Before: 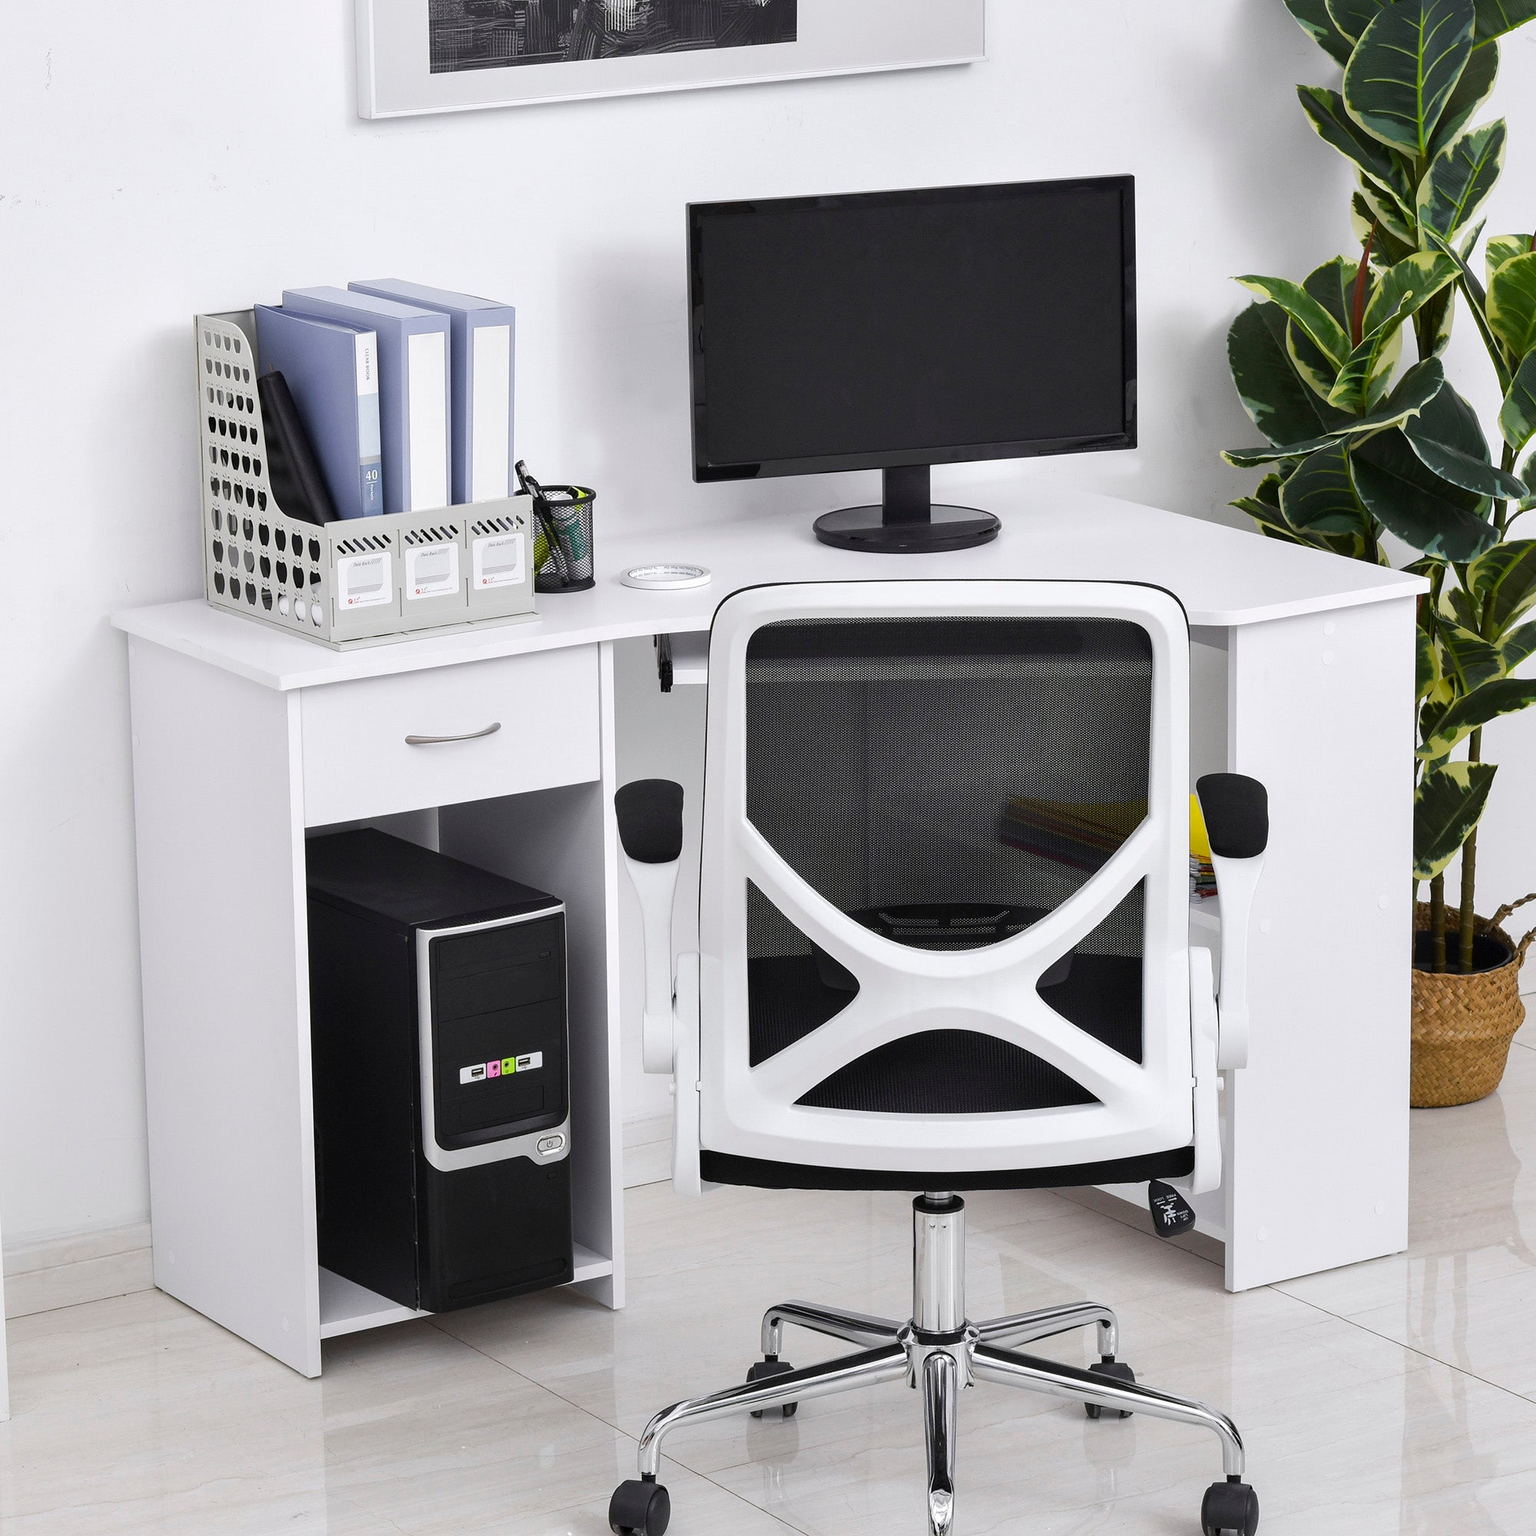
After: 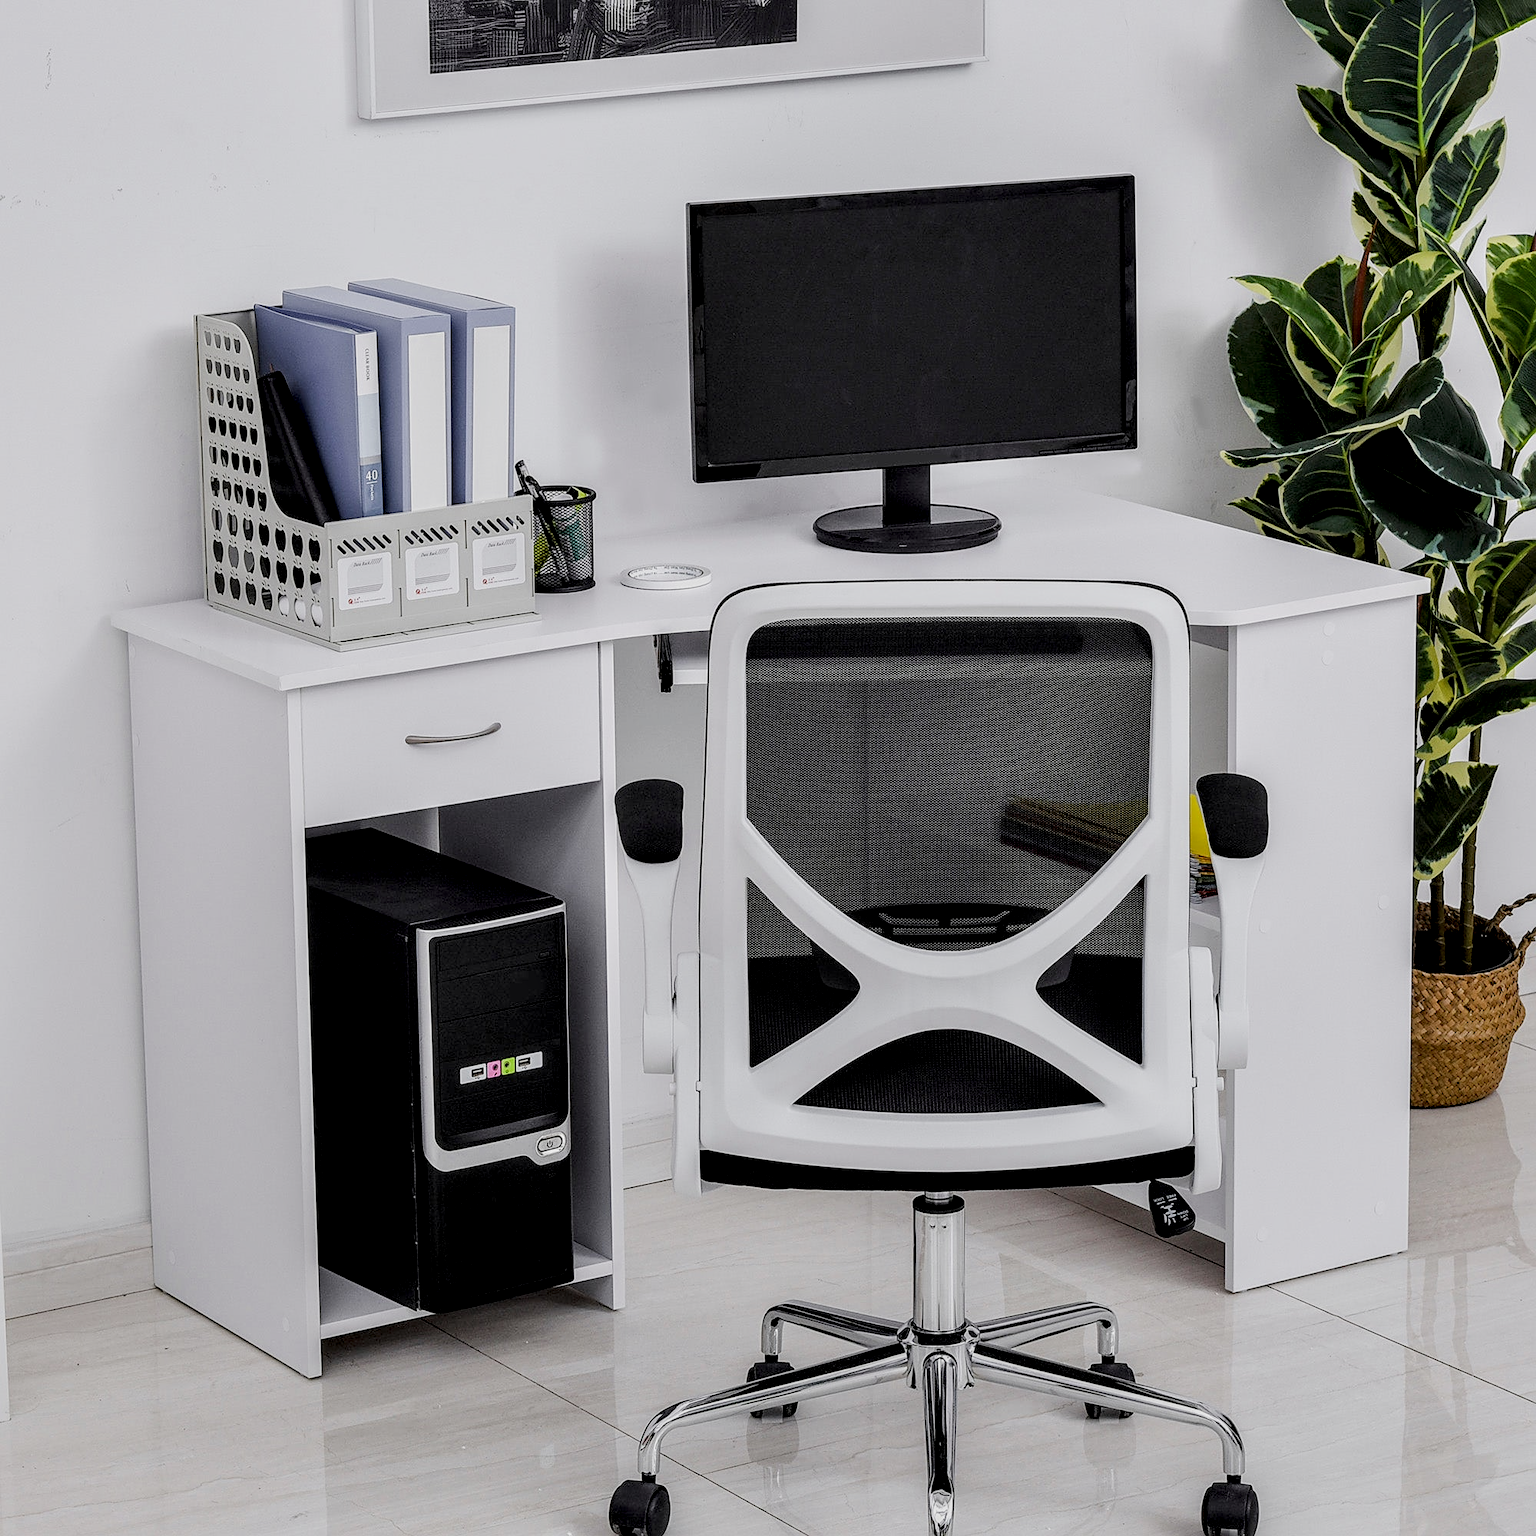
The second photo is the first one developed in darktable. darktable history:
sharpen: on, module defaults
filmic rgb: black relative exposure -7.65 EV, white relative exposure 4.56 EV, hardness 3.61
local contrast: highlights 60%, shadows 64%, detail 160%
